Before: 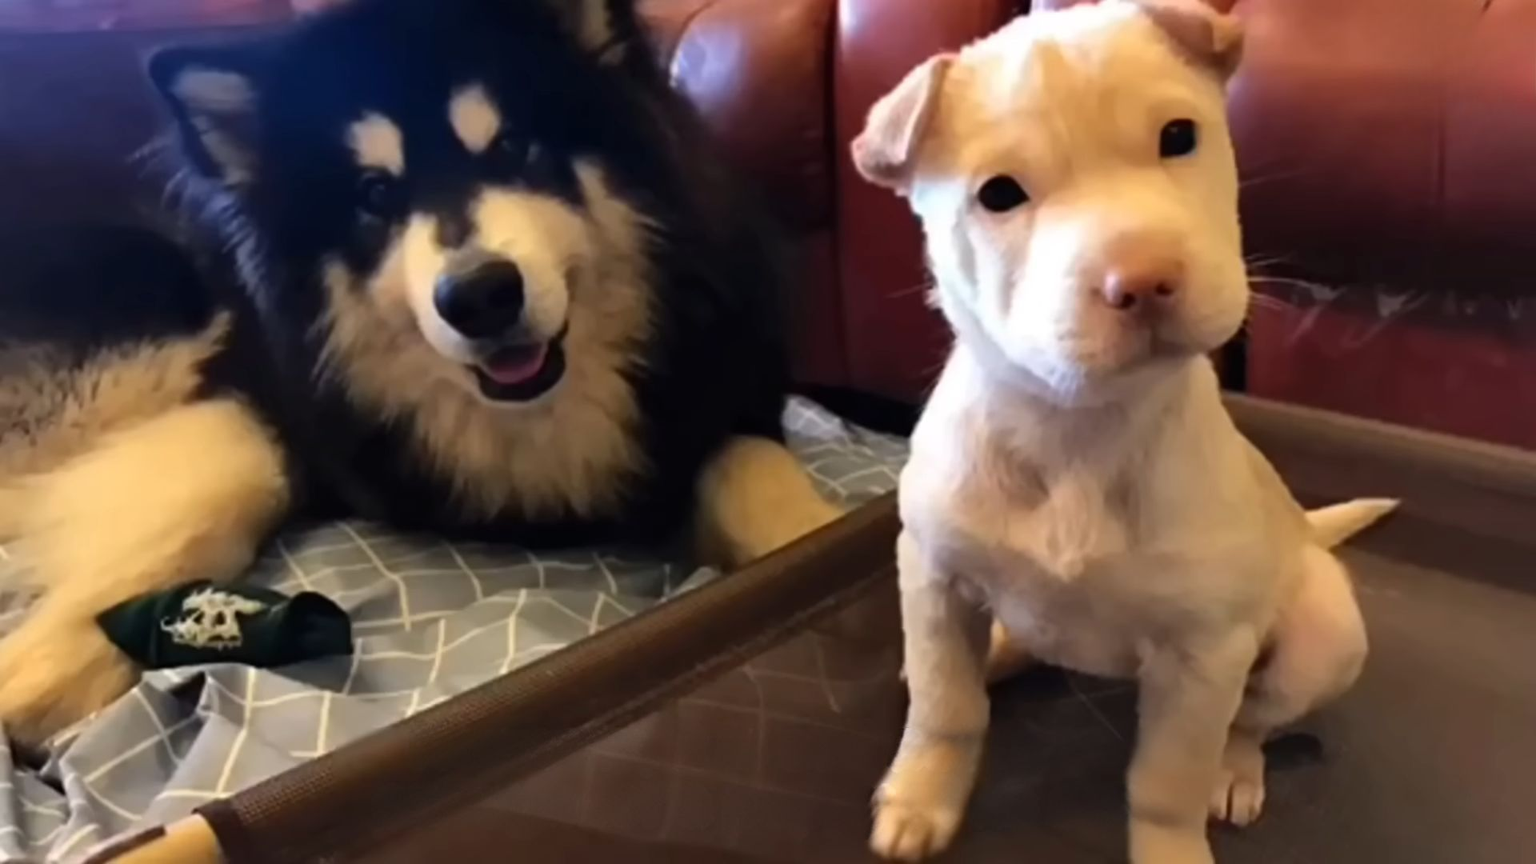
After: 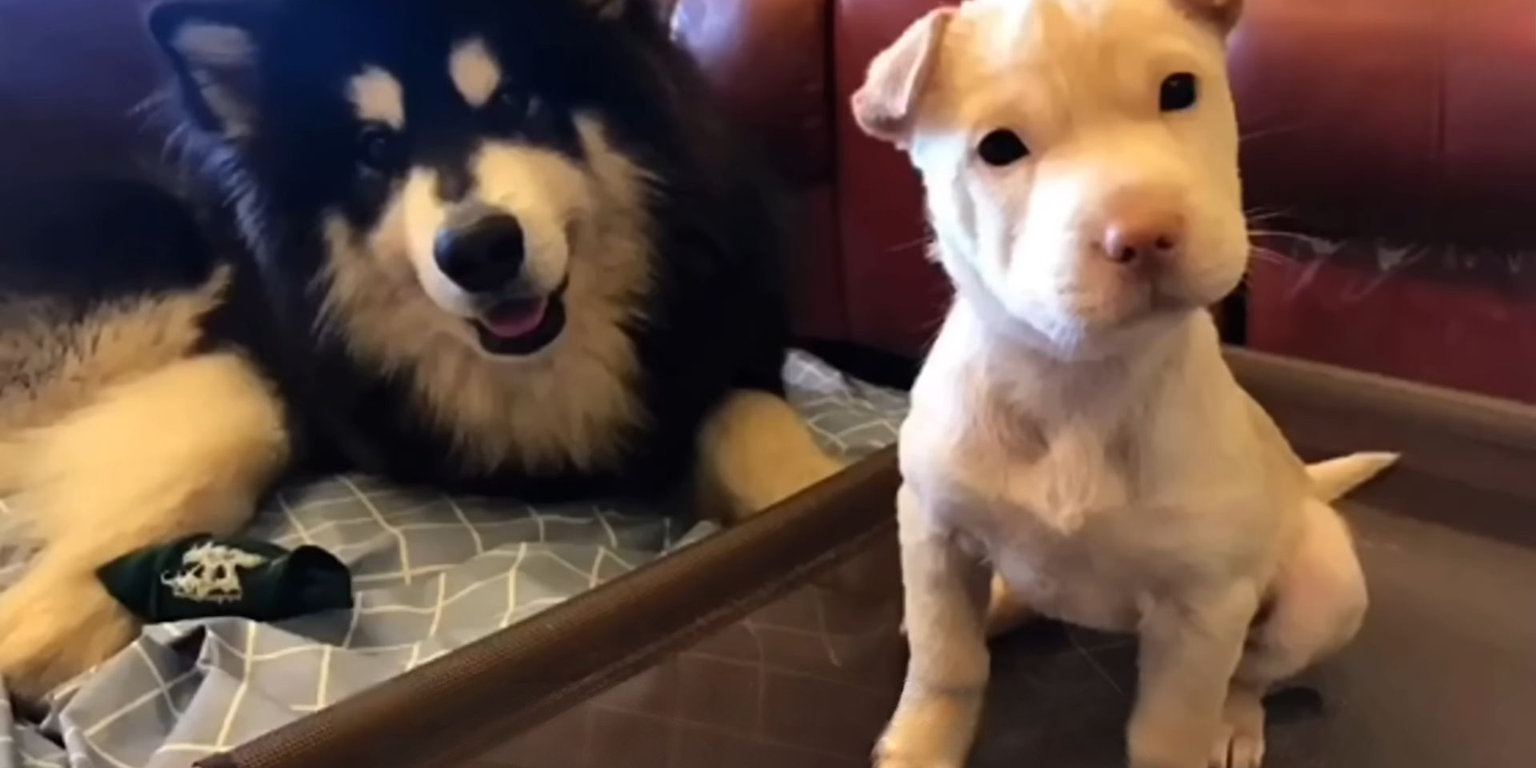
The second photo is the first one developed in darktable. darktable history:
crop and rotate: top 5.451%, bottom 5.651%
